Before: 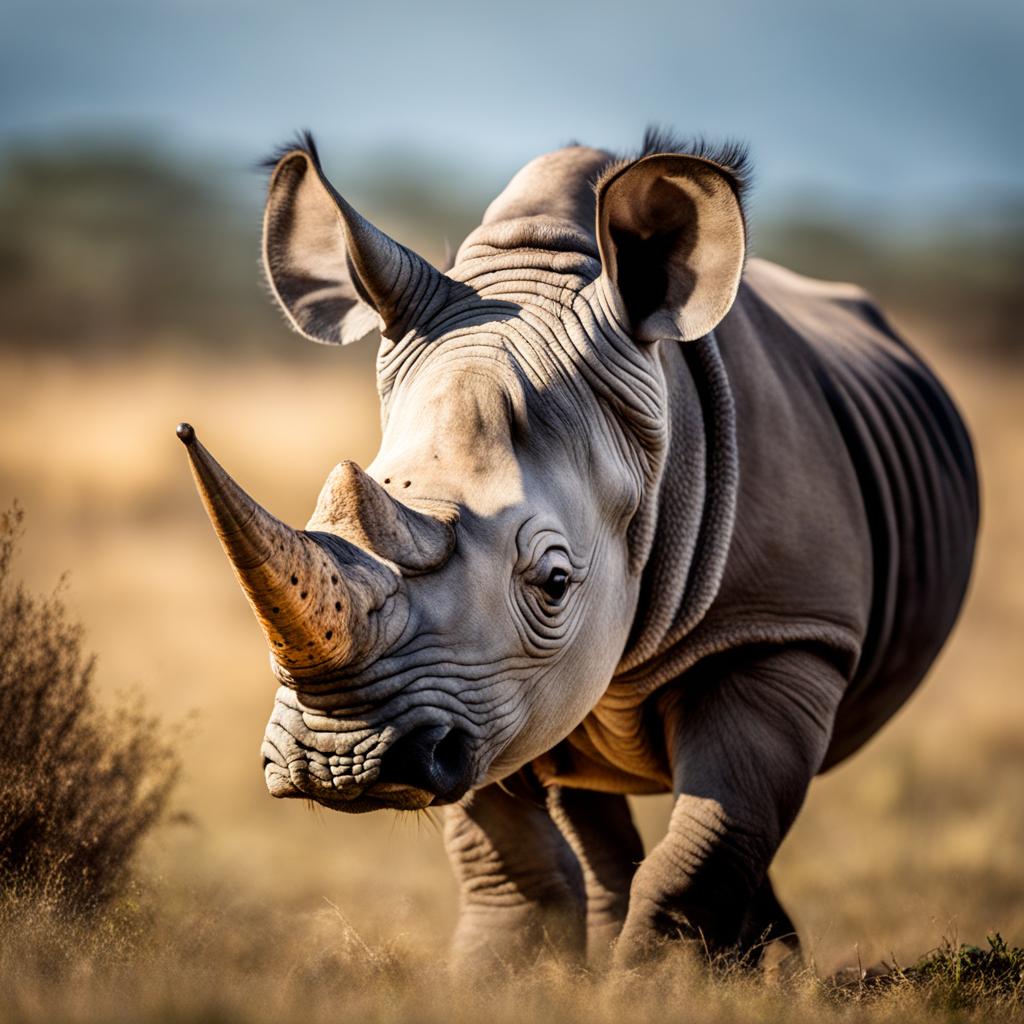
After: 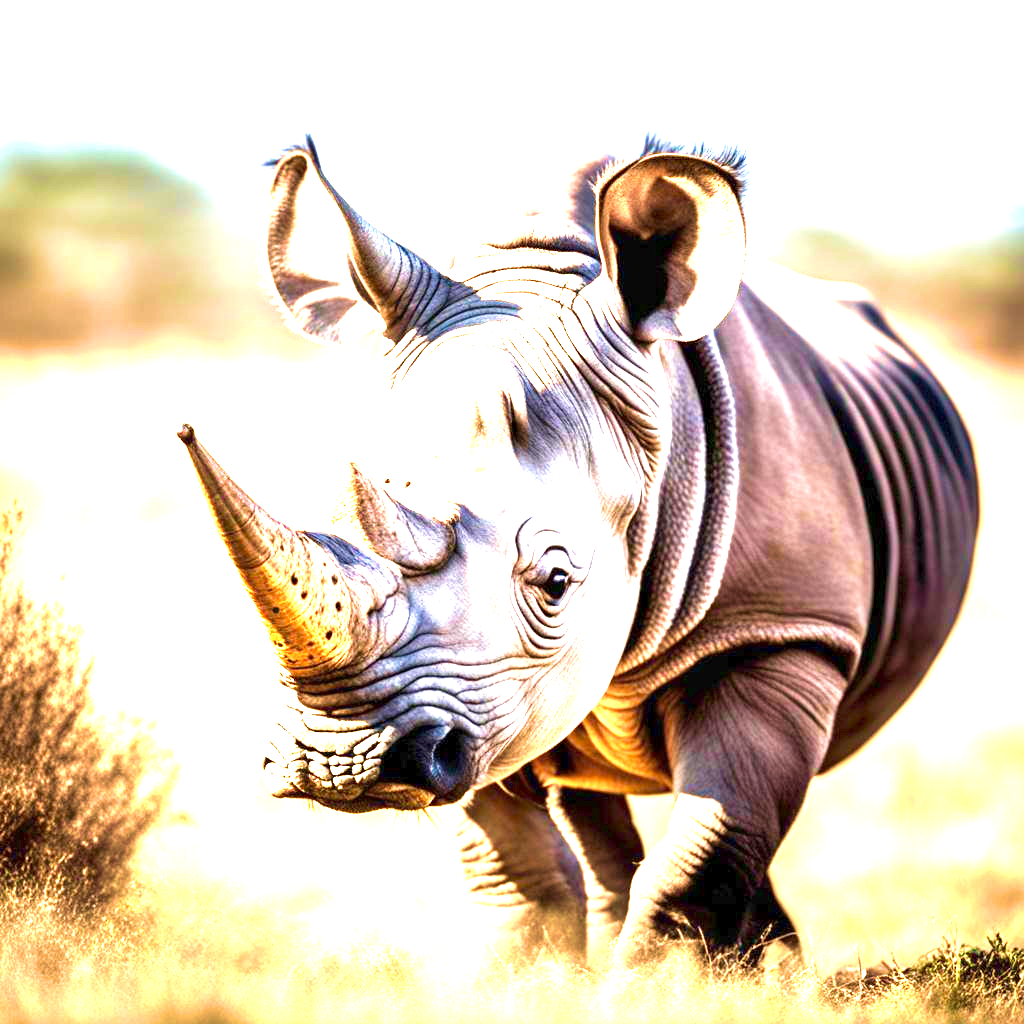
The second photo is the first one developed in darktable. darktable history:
velvia: strength 74.84%
exposure: exposure 2.927 EV, compensate highlight preservation false
